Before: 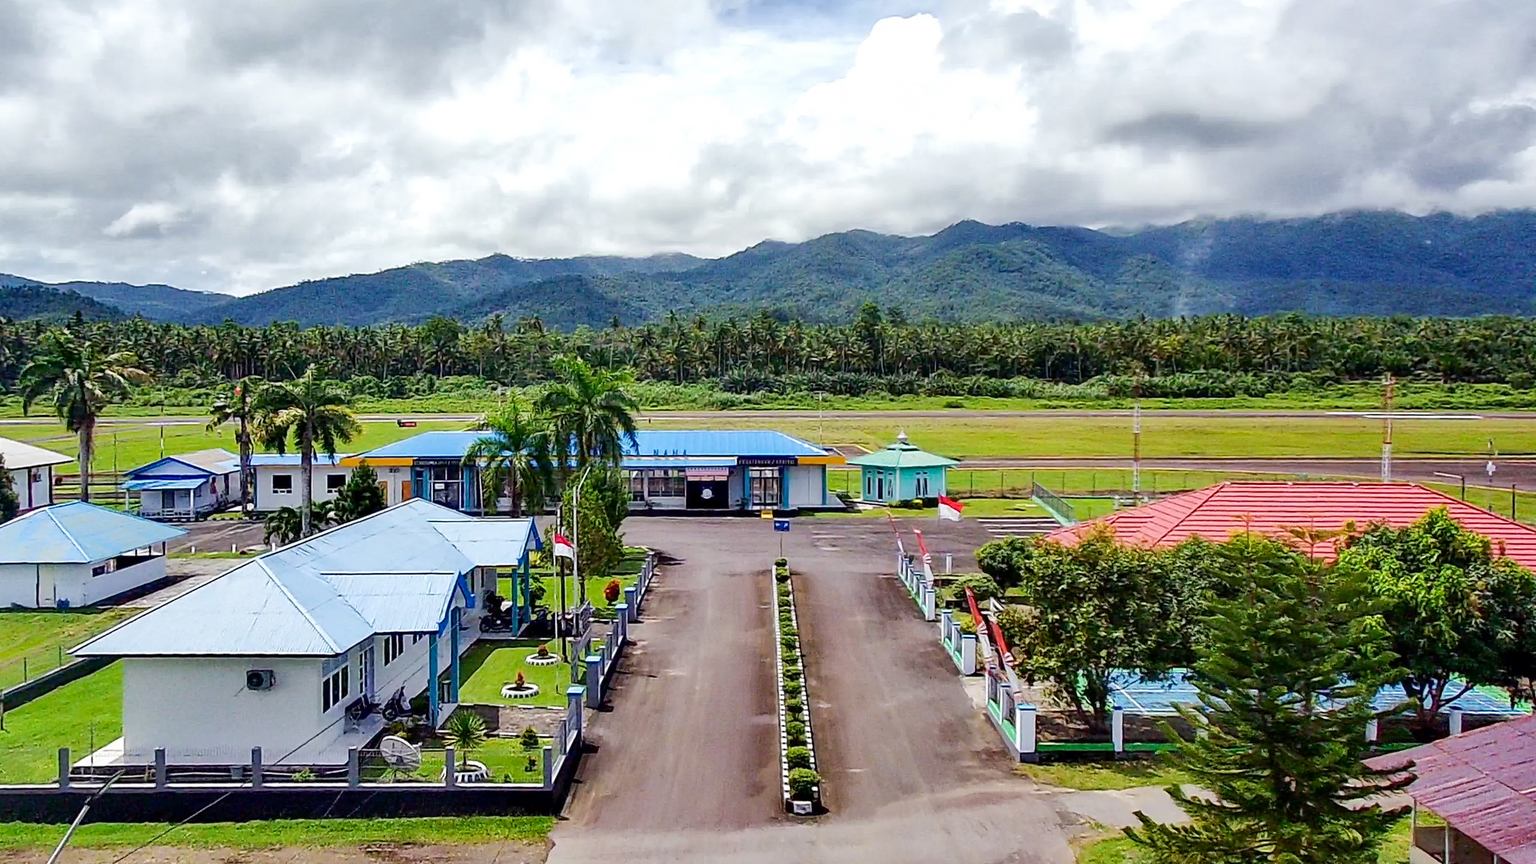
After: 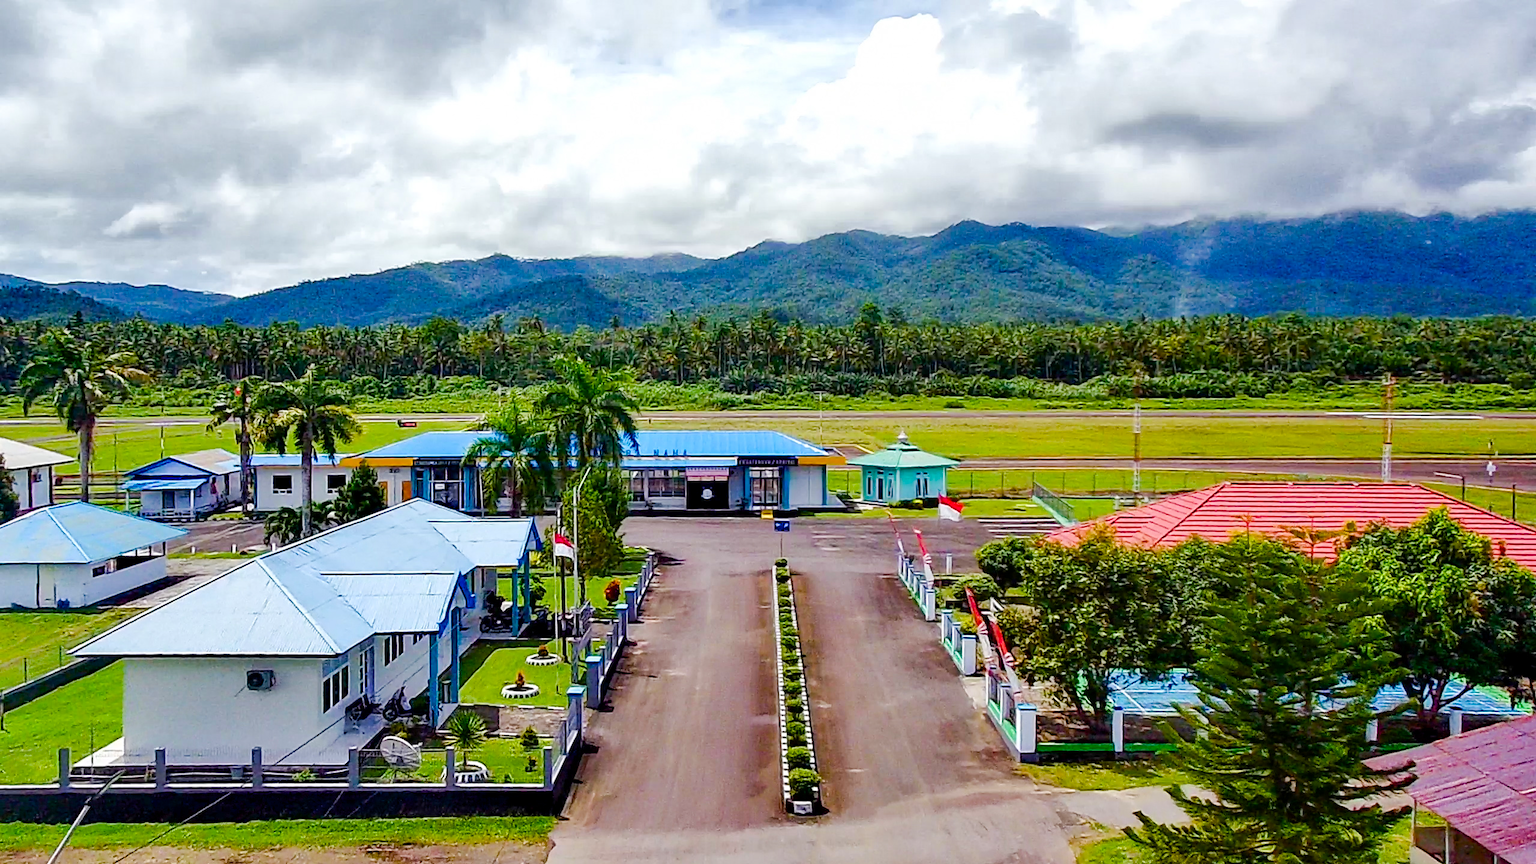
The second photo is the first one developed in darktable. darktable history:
color balance rgb: perceptual saturation grading › global saturation 24.188%, perceptual saturation grading › highlights -23.909%, perceptual saturation grading › mid-tones 24.644%, perceptual saturation grading › shadows 39.254%, global vibrance 20%
